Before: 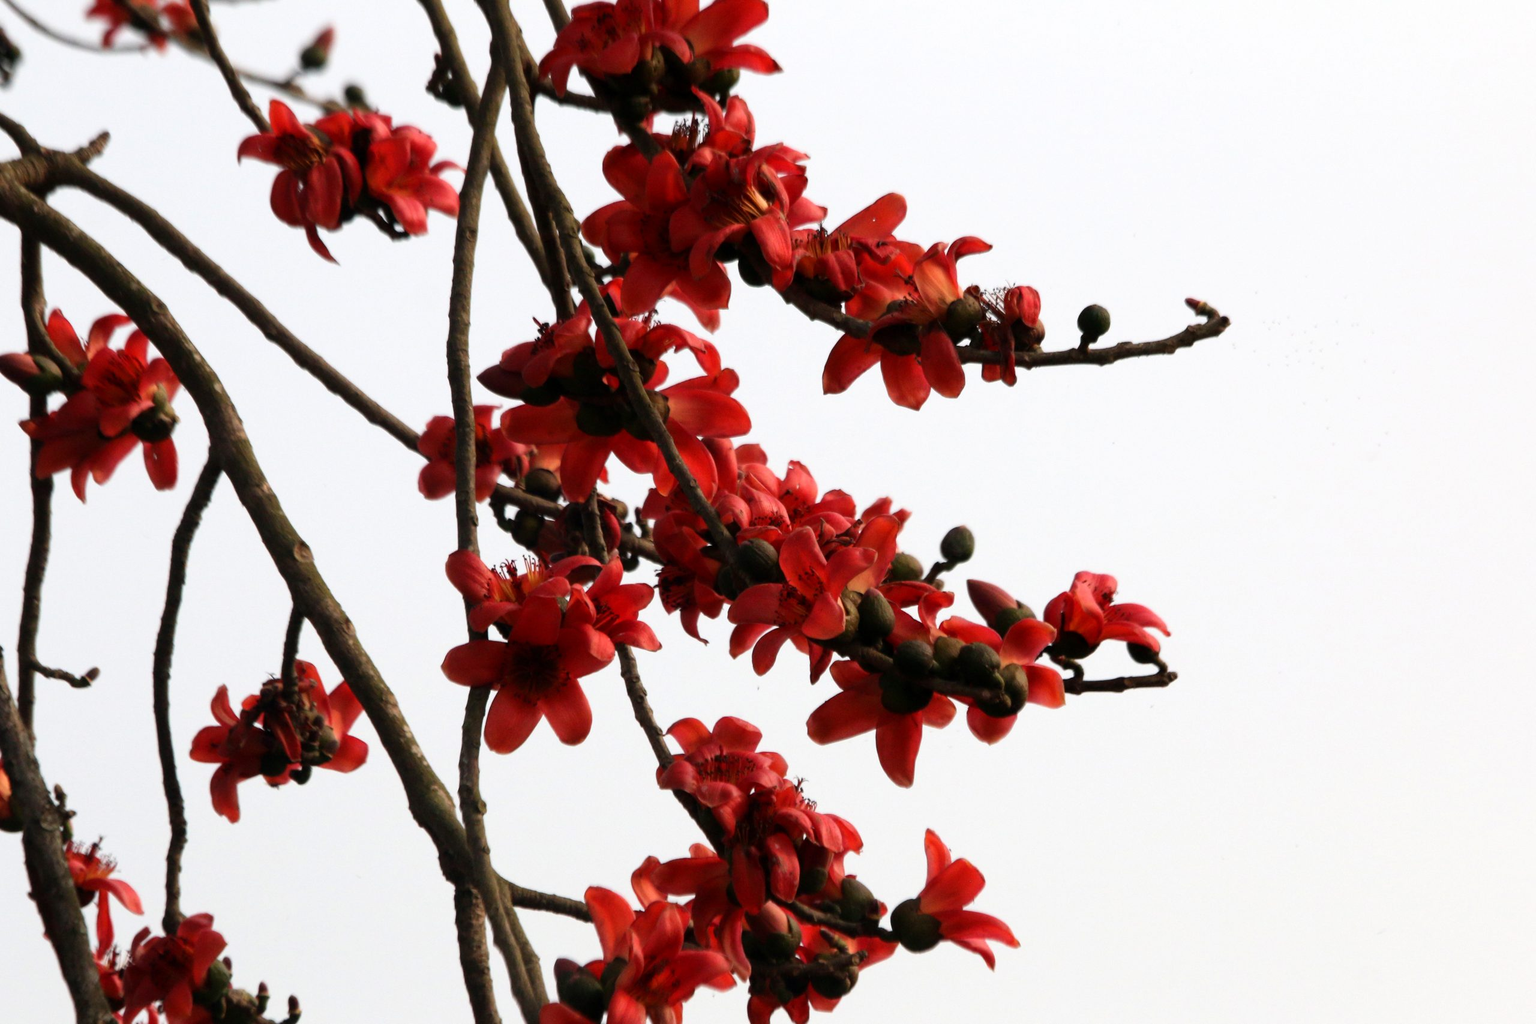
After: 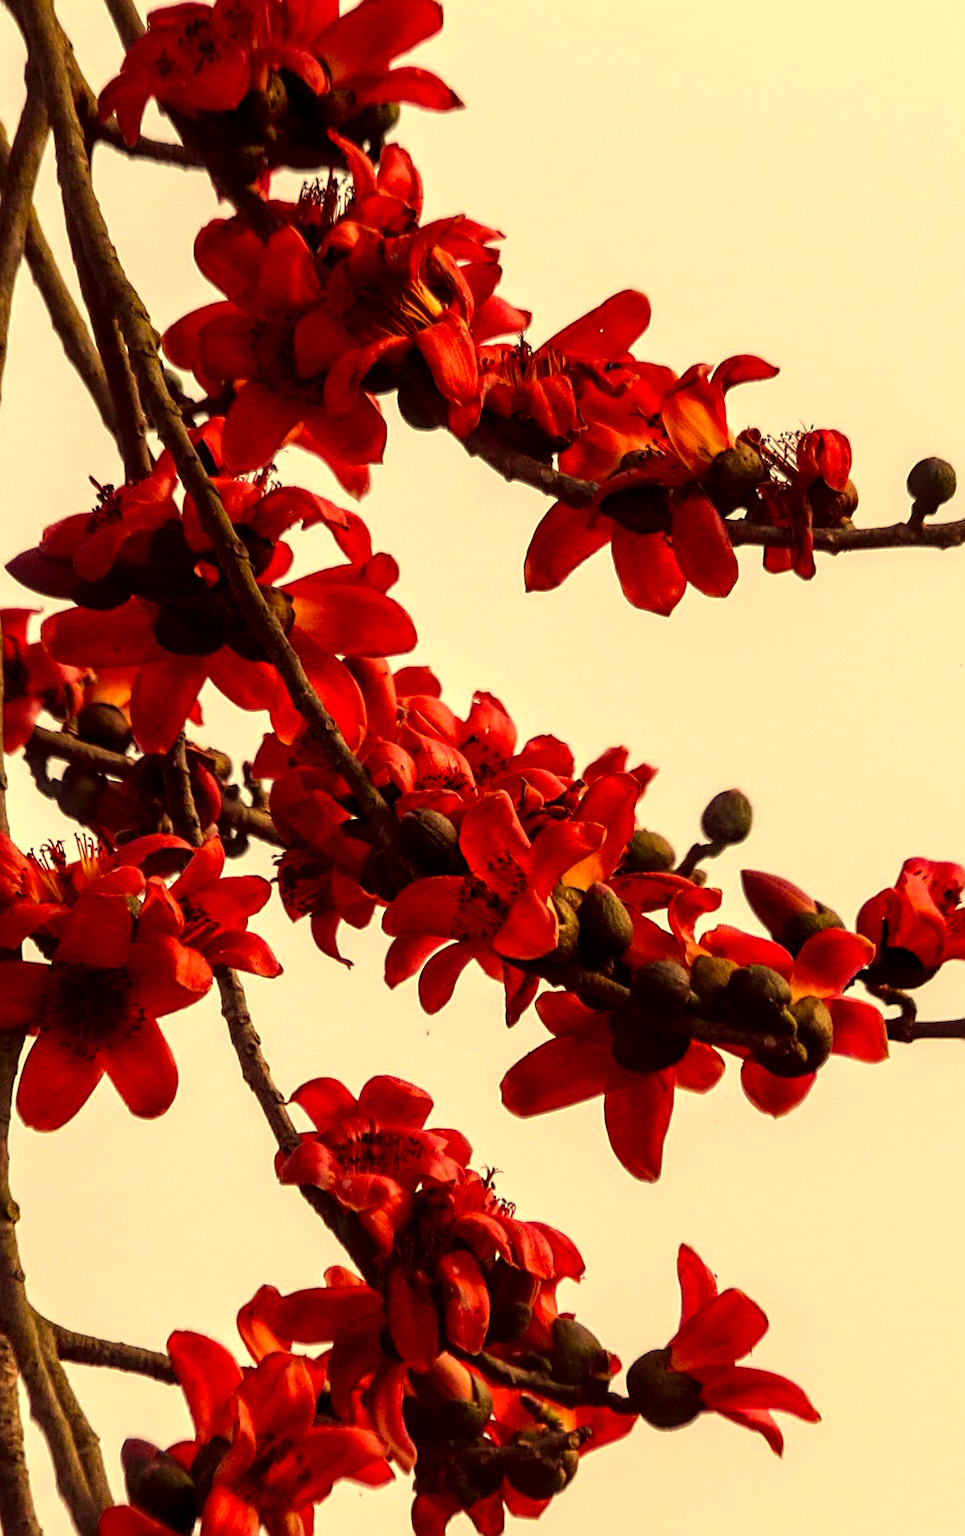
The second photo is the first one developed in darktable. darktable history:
color correction: highlights a* 10.12, highlights b* 38.64, shadows a* 14.62, shadows b* 3.34
crop: left 30.831%, right 27.283%
color balance rgb: perceptual saturation grading › global saturation 9.938%, global vibrance 20.508%
local contrast: detail 154%
sharpen: on, module defaults
